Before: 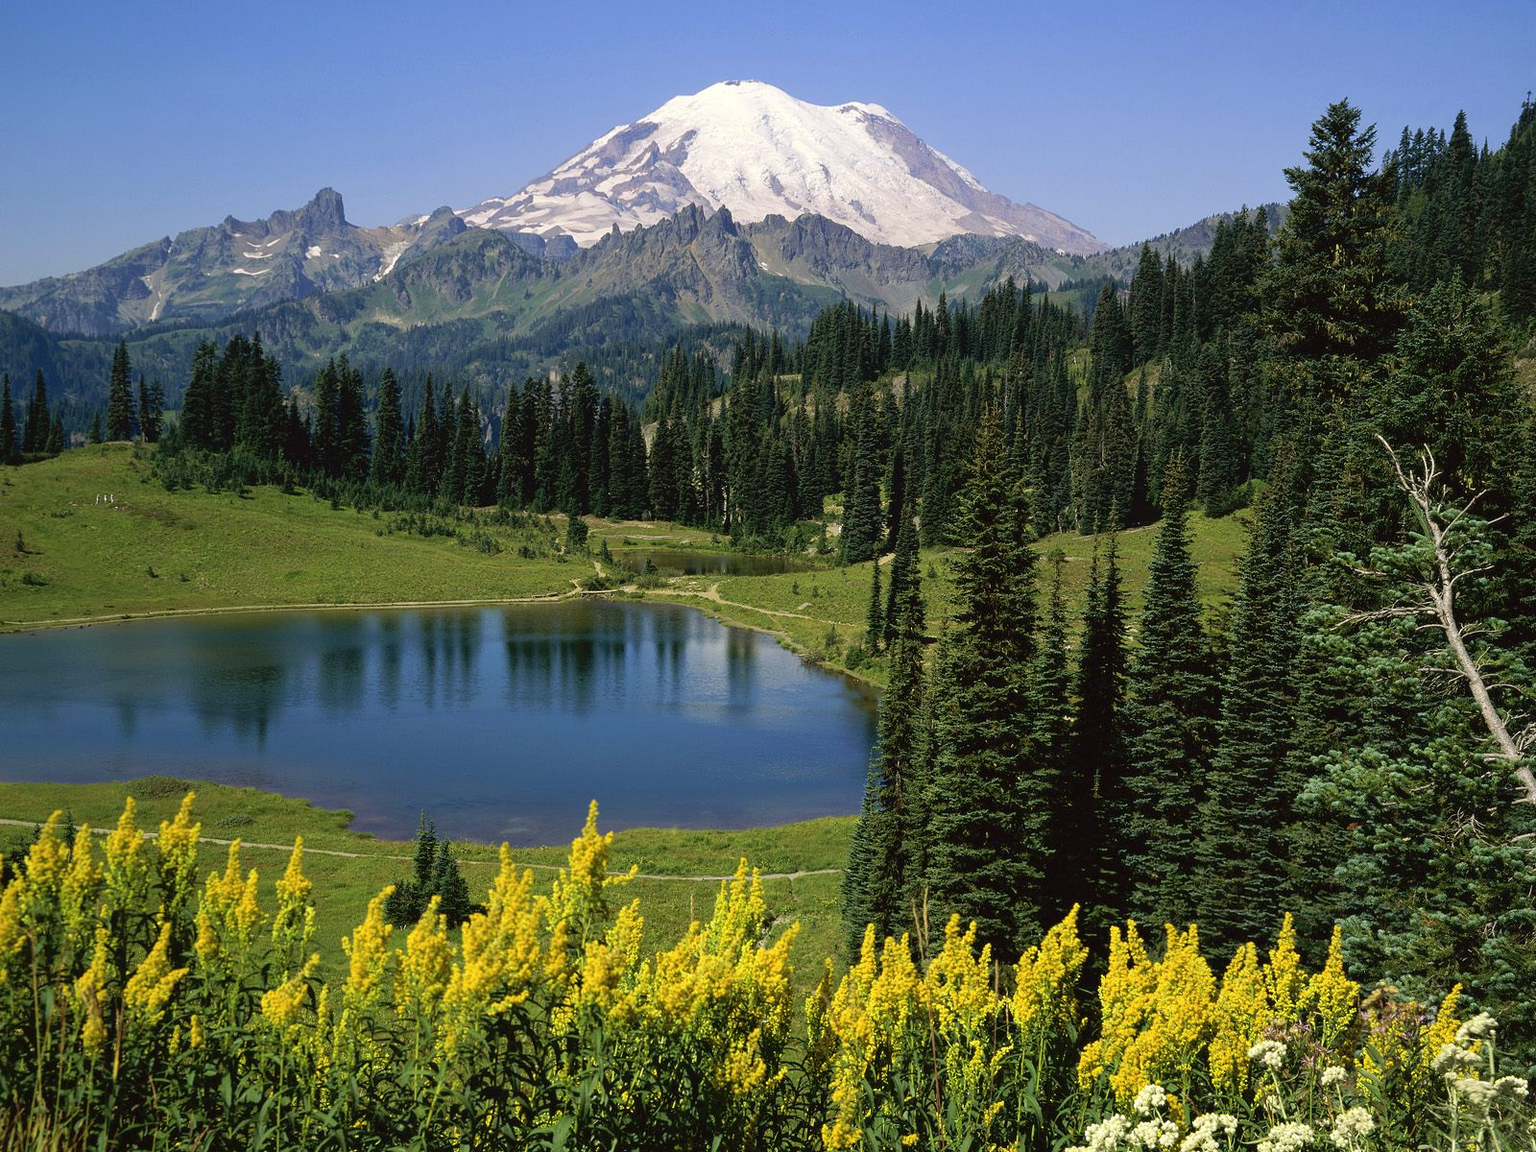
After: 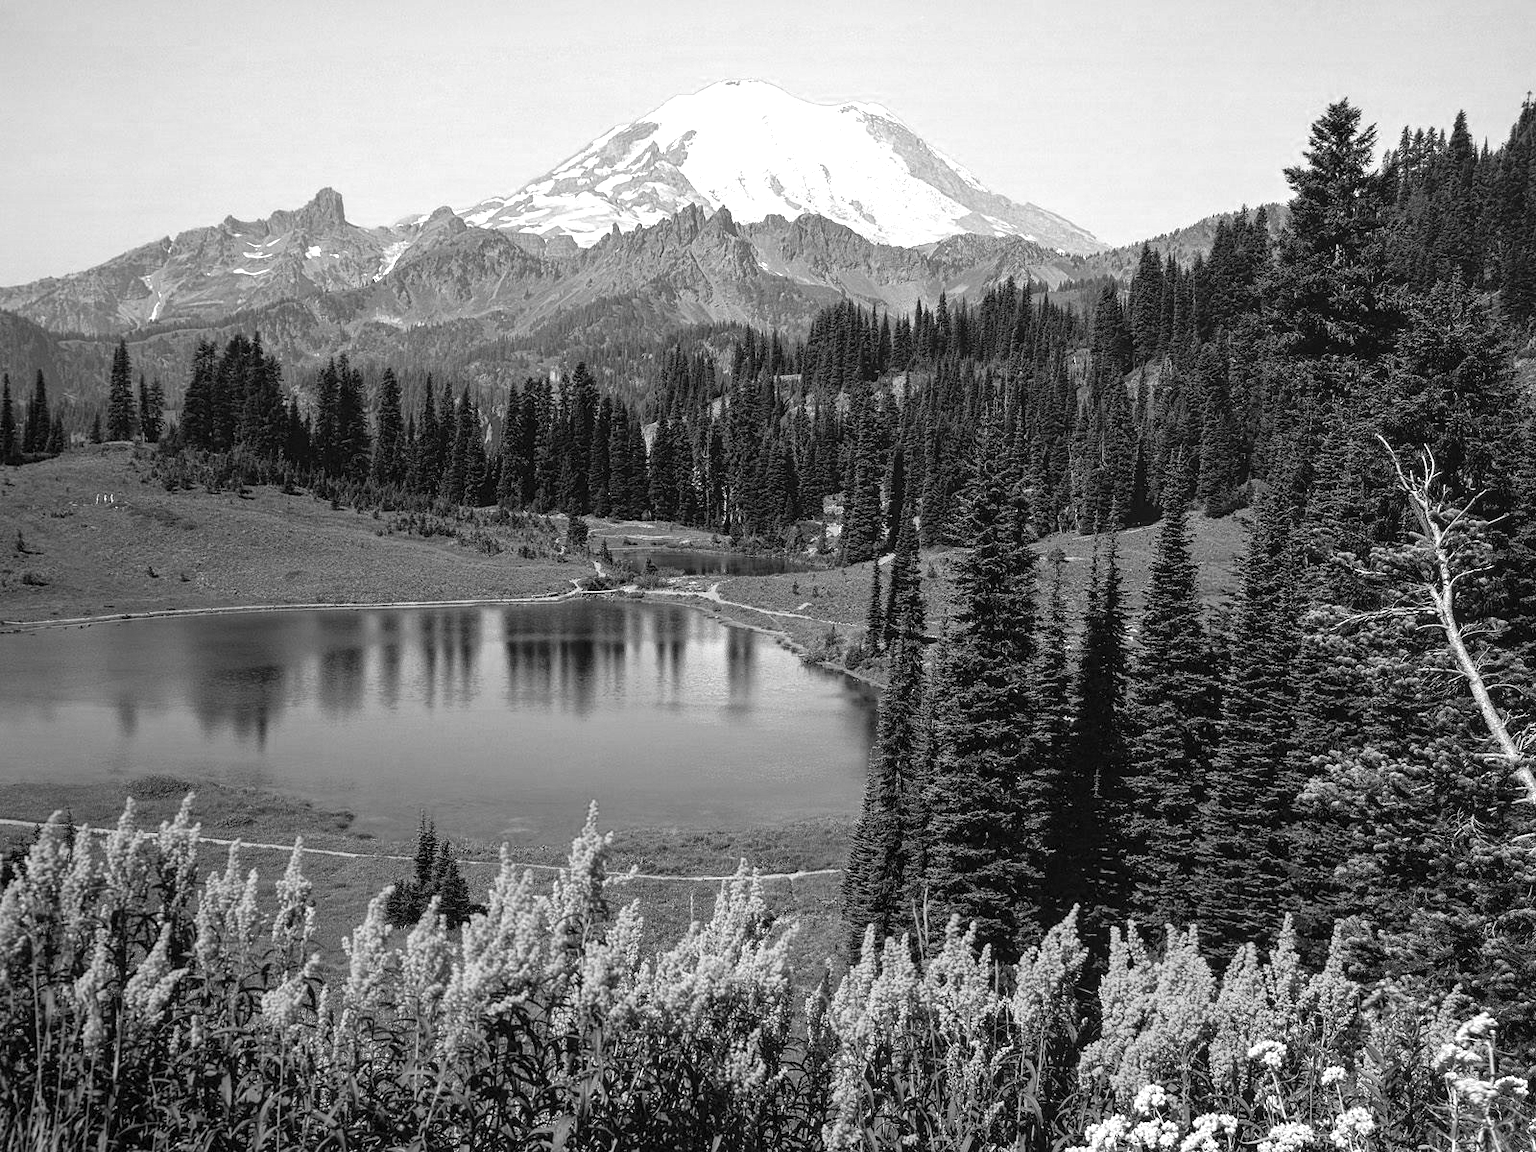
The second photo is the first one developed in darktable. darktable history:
color calibration: output gray [0.22, 0.42, 0.37, 0], gray › normalize channels true, illuminant as shot in camera, x 0.482, y 0.431, temperature 2443.83 K, gamut compression 0.006
local contrast: on, module defaults
